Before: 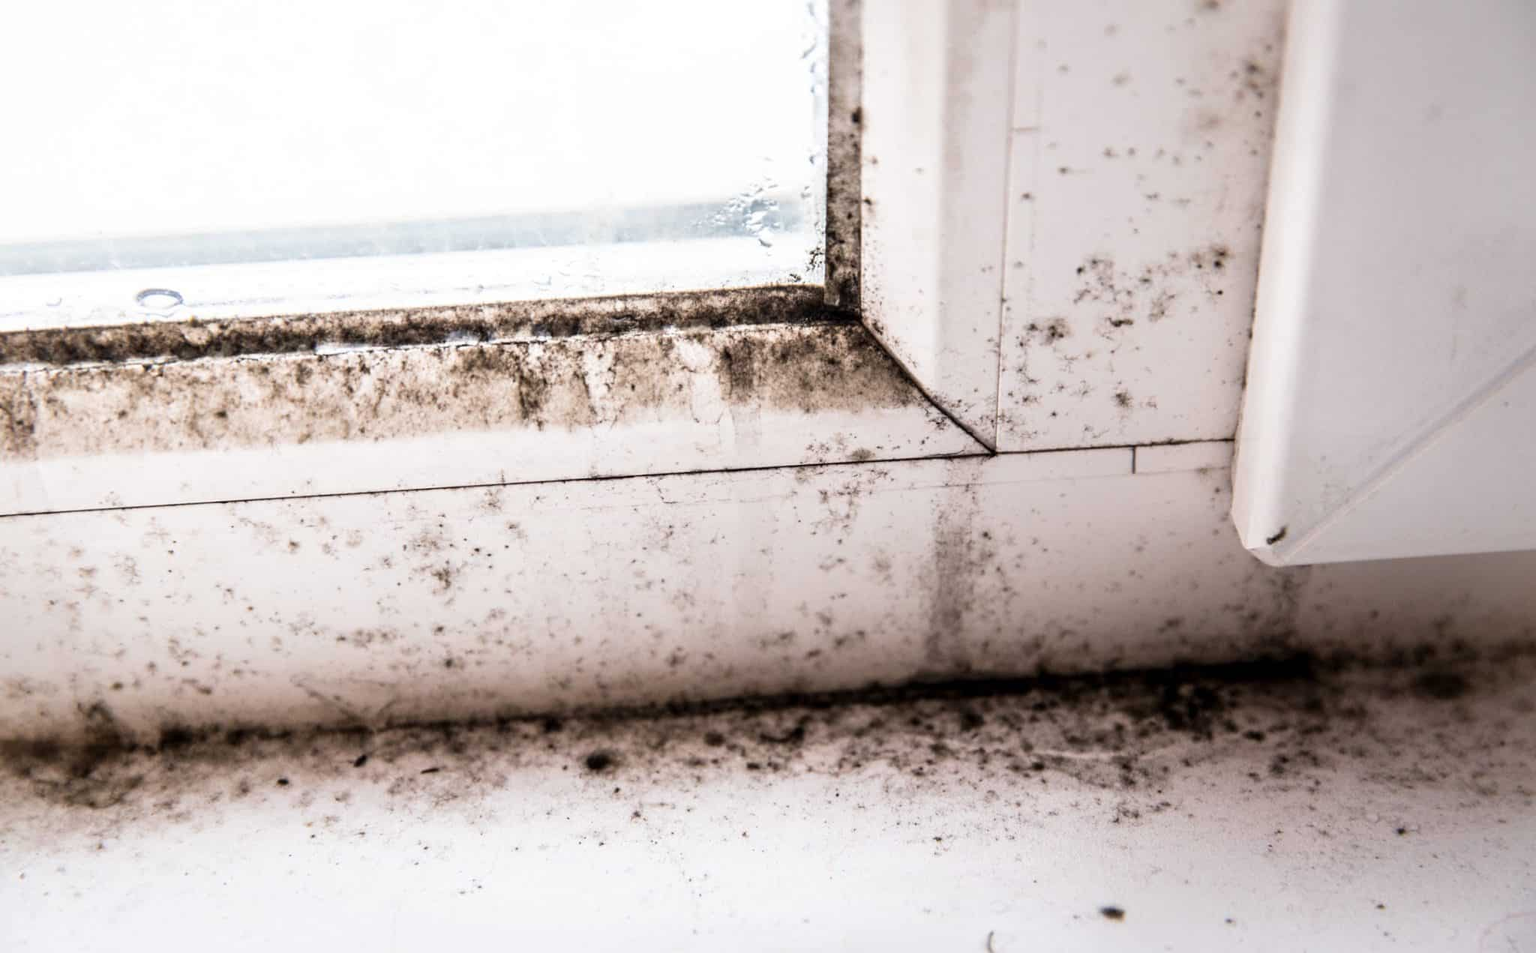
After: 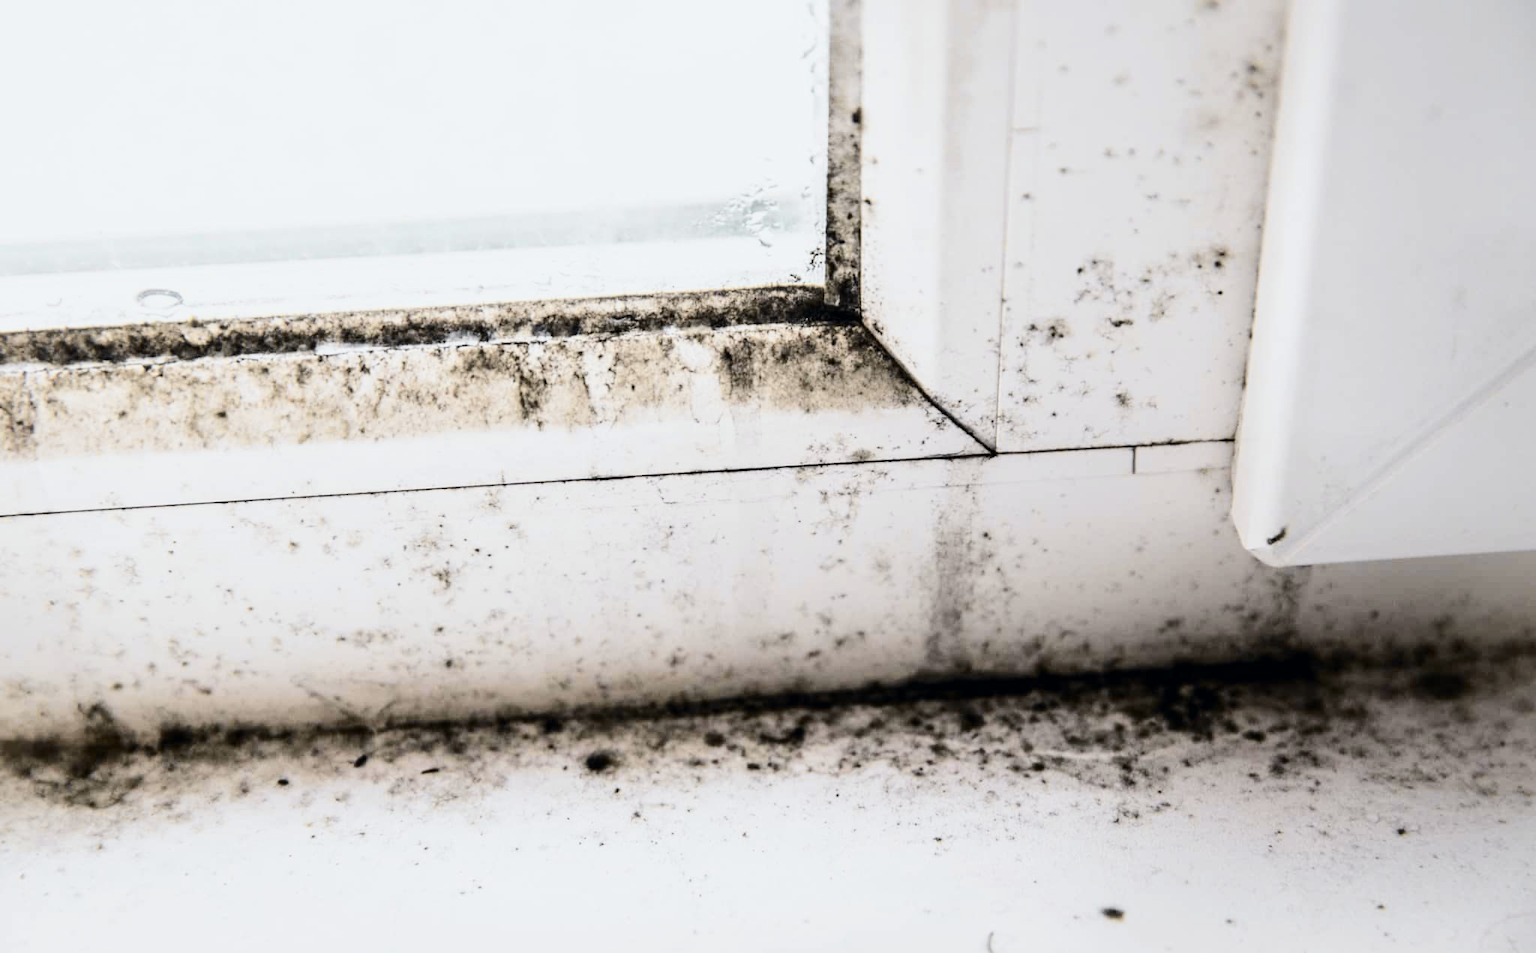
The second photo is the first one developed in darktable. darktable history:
tone curve: curves: ch0 [(0, 0) (0.11, 0.081) (0.256, 0.259) (0.398, 0.475) (0.498, 0.611) (0.65, 0.757) (0.835, 0.883) (1, 0.961)]; ch1 [(0, 0) (0.346, 0.307) (0.408, 0.369) (0.453, 0.457) (0.482, 0.479) (0.502, 0.498) (0.521, 0.51) (0.553, 0.554) (0.618, 0.65) (0.693, 0.727) (1, 1)]; ch2 [(0, 0) (0.358, 0.362) (0.434, 0.46) (0.485, 0.494) (0.5, 0.494) (0.511, 0.508) (0.537, 0.55) (0.579, 0.599) (0.621, 0.693) (1, 1)], color space Lab, independent channels, preserve colors none
color balance: input saturation 100.43%, contrast fulcrum 14.22%, output saturation 70.41%
